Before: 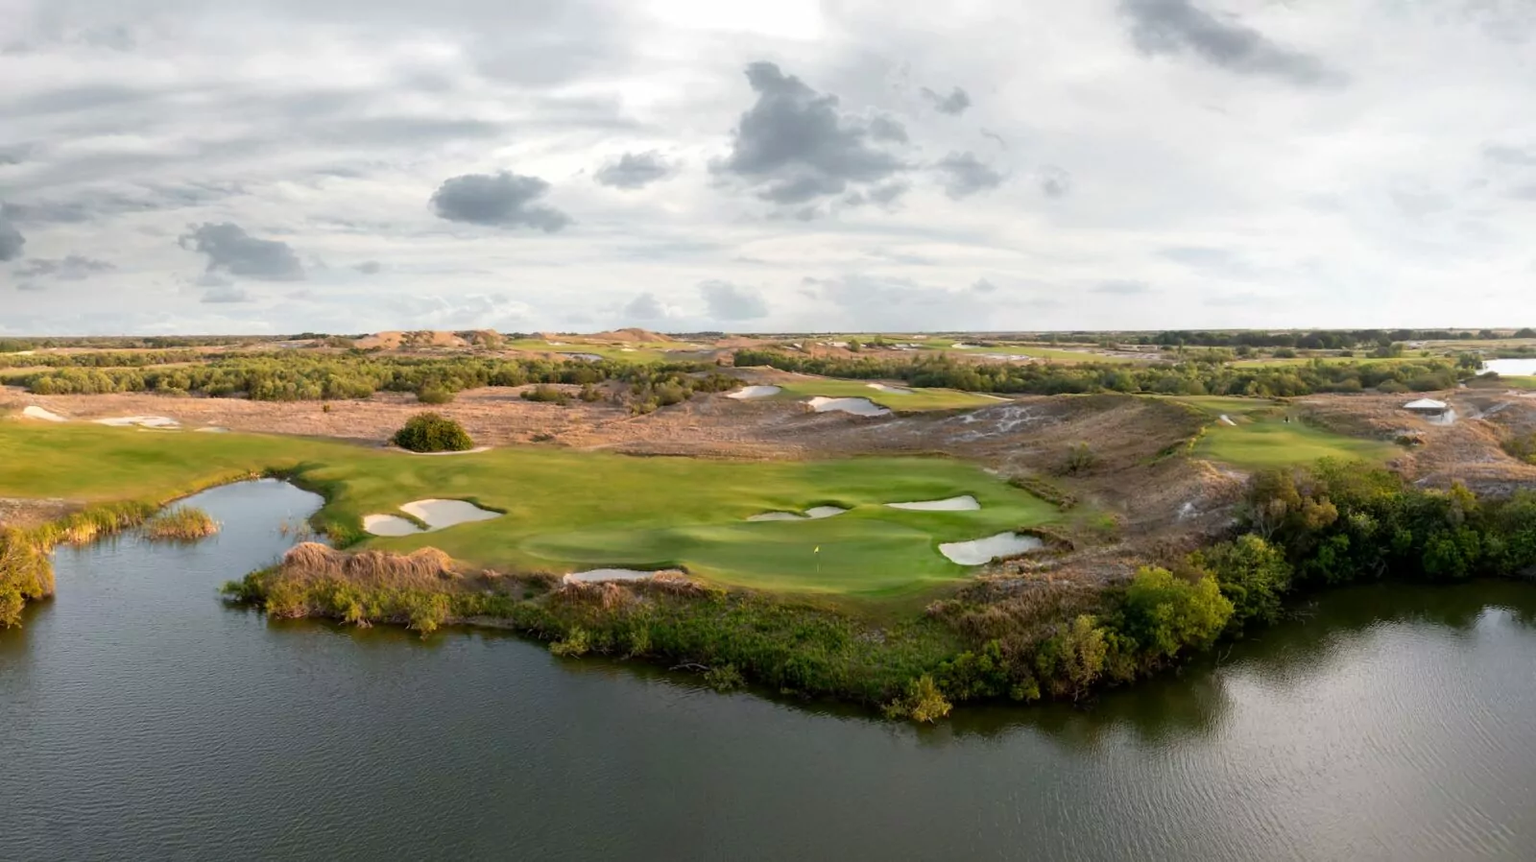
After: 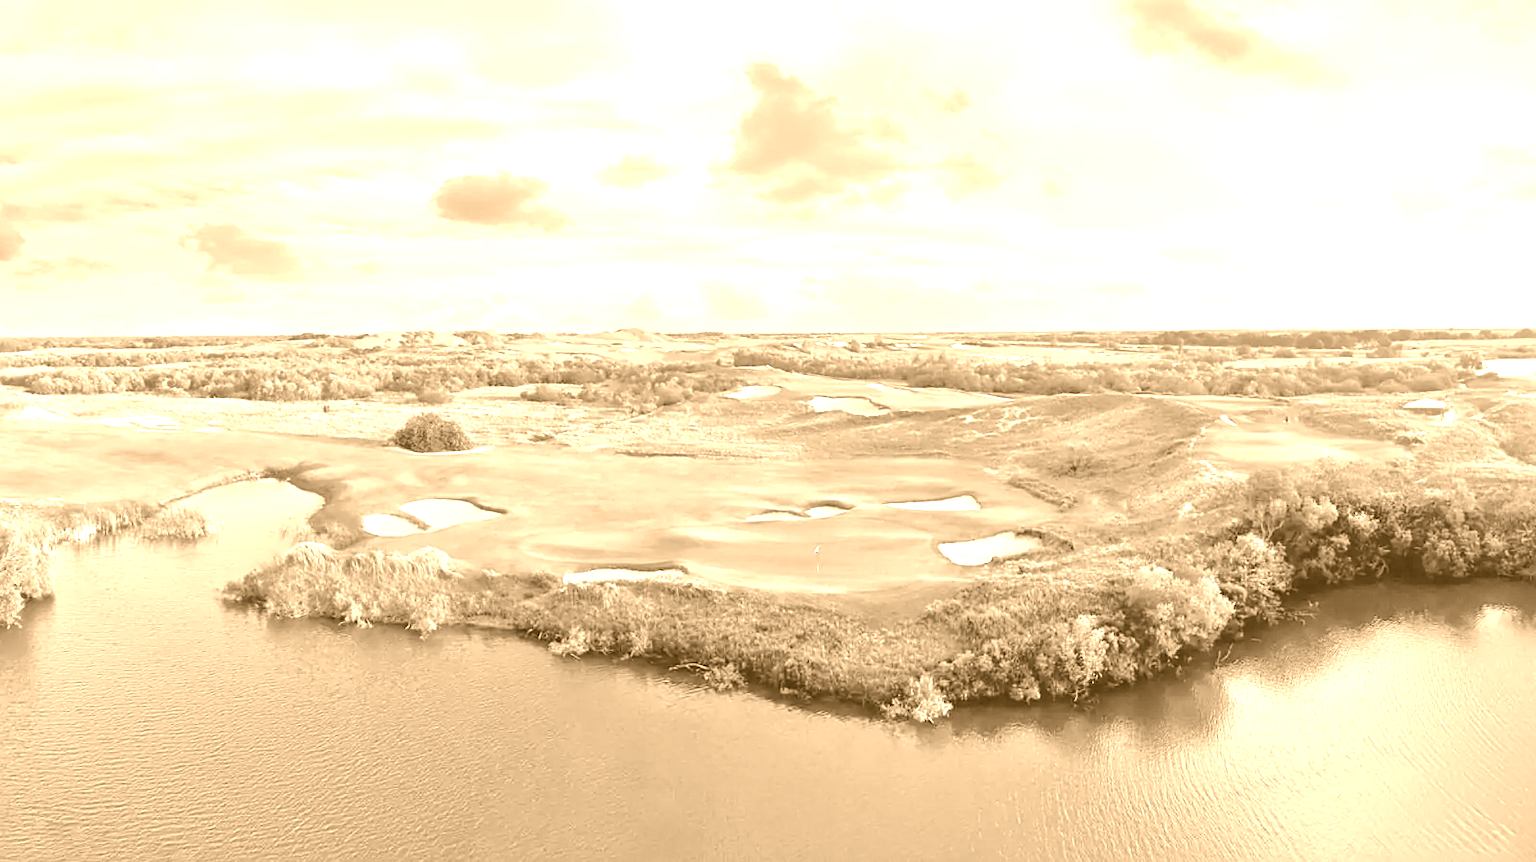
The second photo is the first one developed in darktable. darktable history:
colorize: hue 28.8°, source mix 100%
sharpen: on, module defaults
tone equalizer: -8 EV 2 EV, -7 EV 2 EV, -6 EV 2 EV, -5 EV 2 EV, -4 EV 2 EV, -3 EV 1.5 EV, -2 EV 1 EV, -1 EV 0.5 EV
